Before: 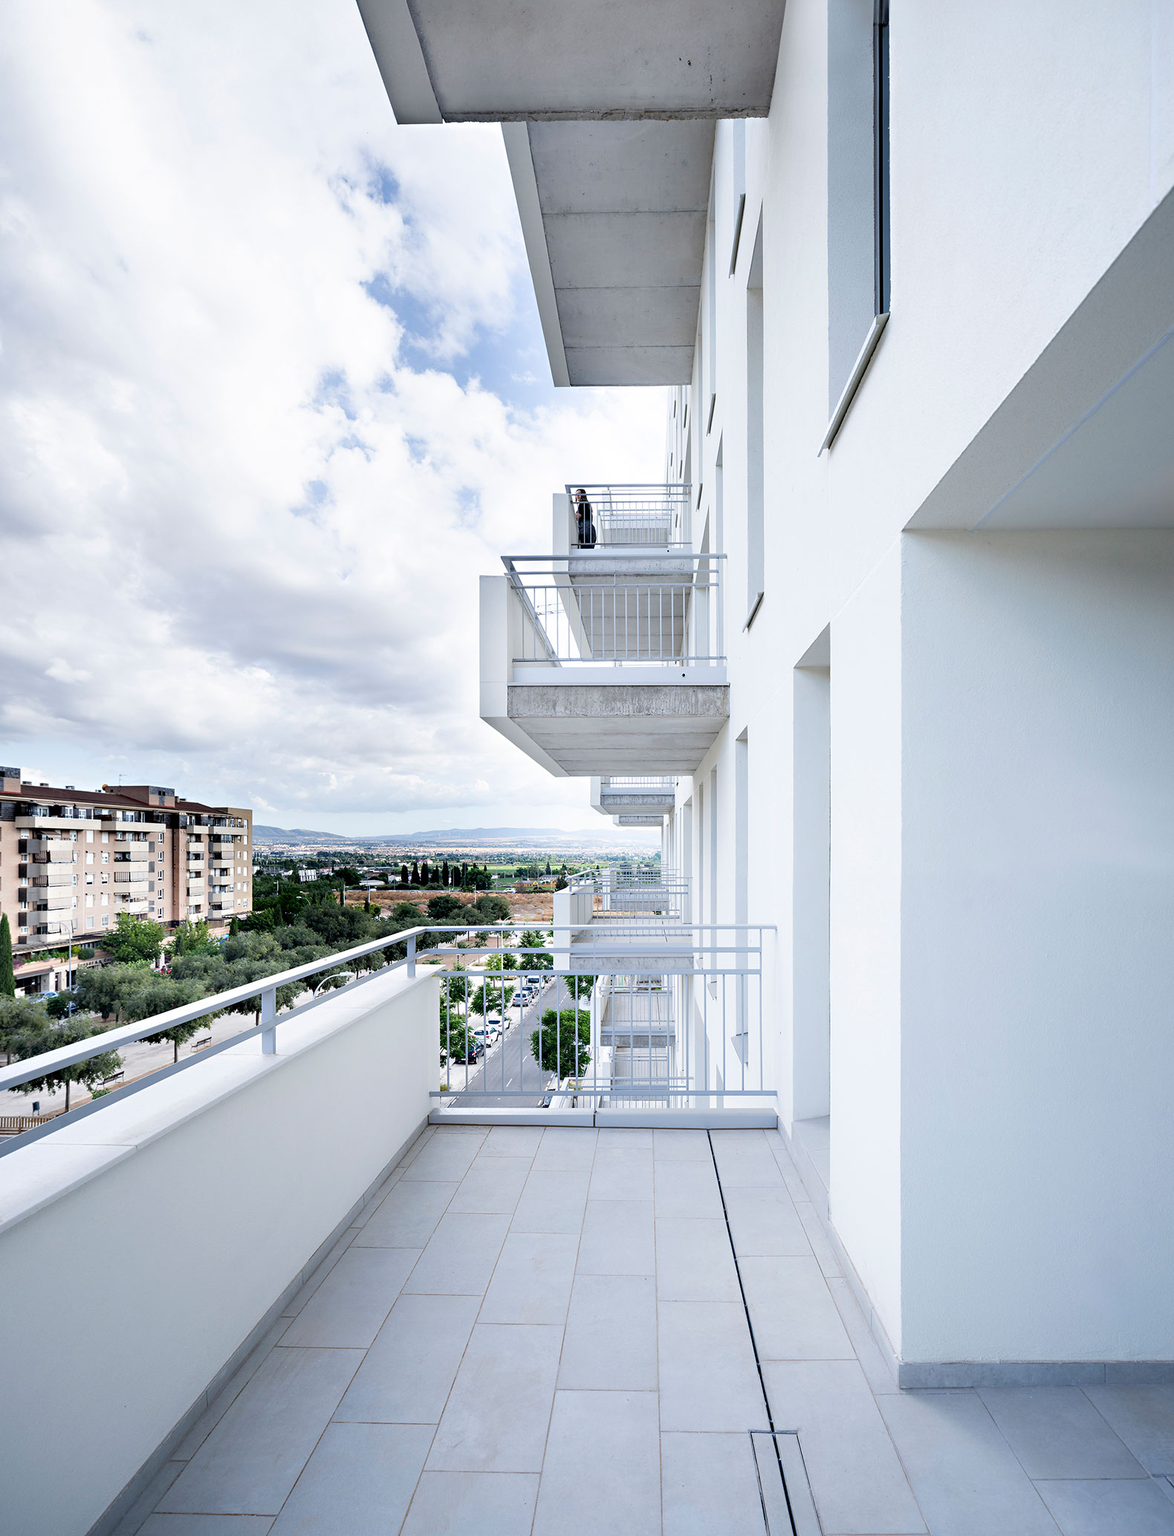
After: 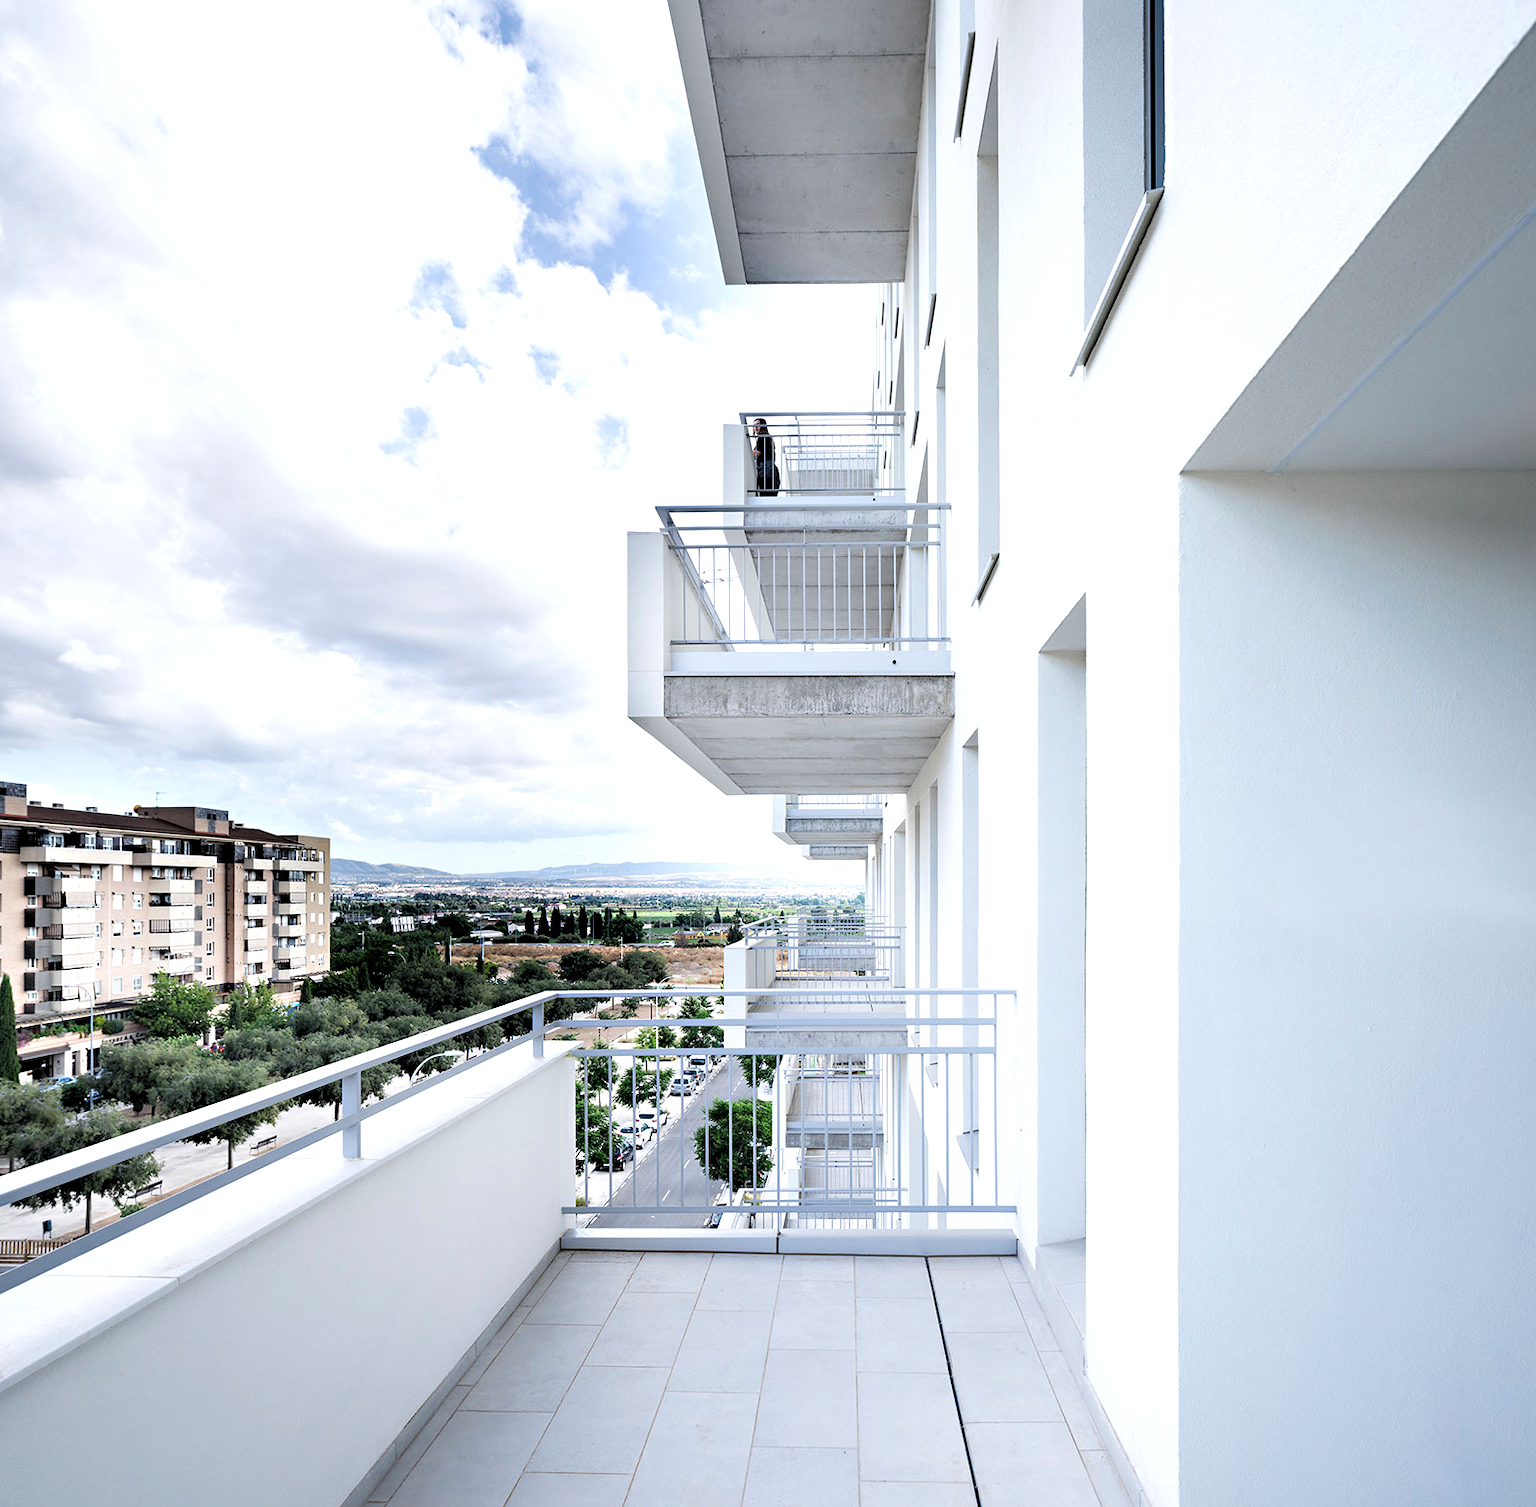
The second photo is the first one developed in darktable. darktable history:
crop: top 11.032%, bottom 13.952%
levels: levels [0.062, 0.494, 0.925]
color zones: curves: ch1 [(0.113, 0.438) (0.75, 0.5)]; ch2 [(0.12, 0.526) (0.75, 0.5)]
